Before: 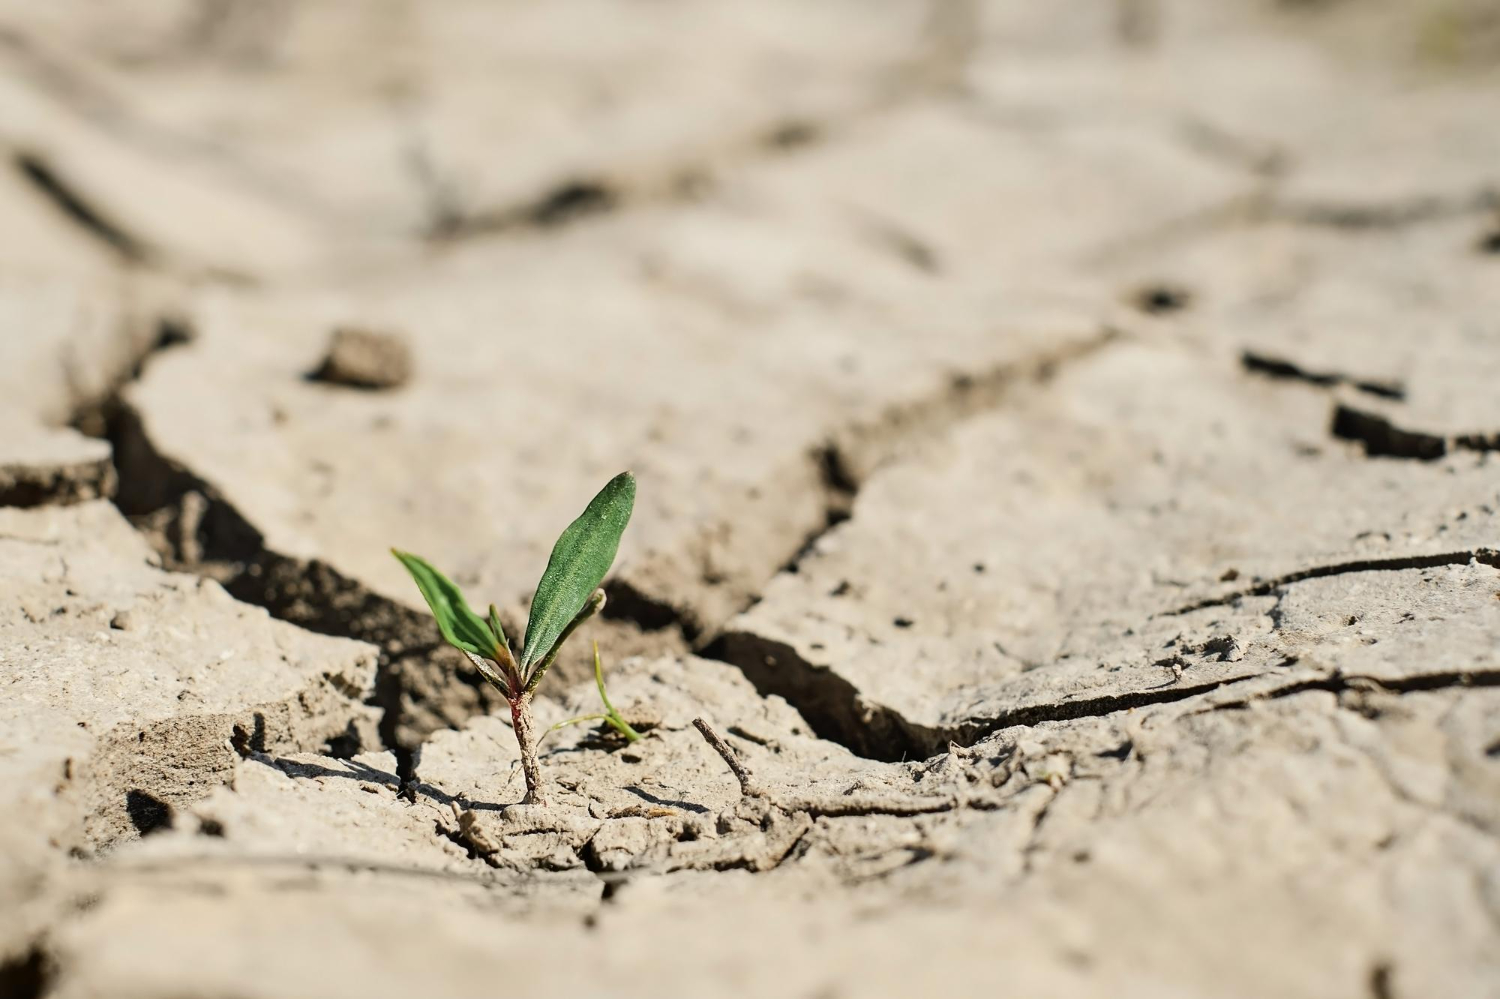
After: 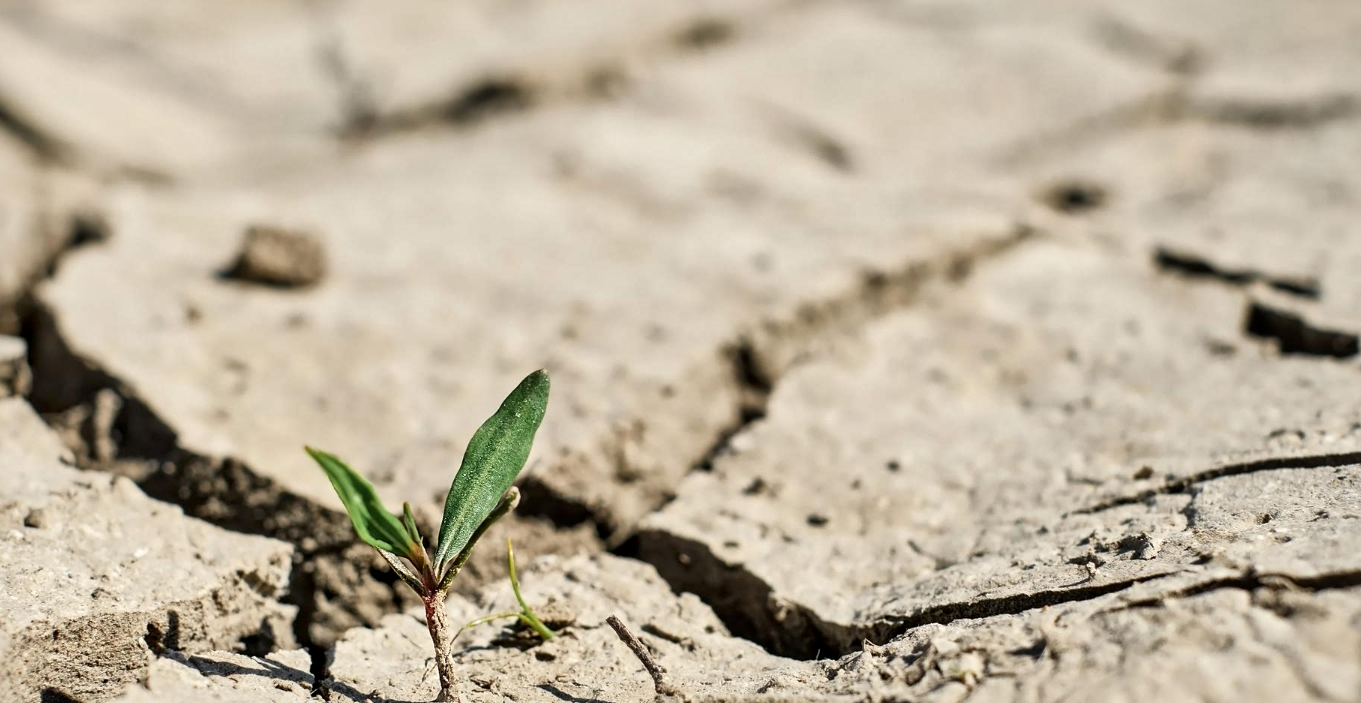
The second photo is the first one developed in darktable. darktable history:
crop: left 5.755%, top 10.235%, right 3.481%, bottom 19.364%
local contrast: mode bilateral grid, contrast 20, coarseness 19, detail 163%, midtone range 0.2
